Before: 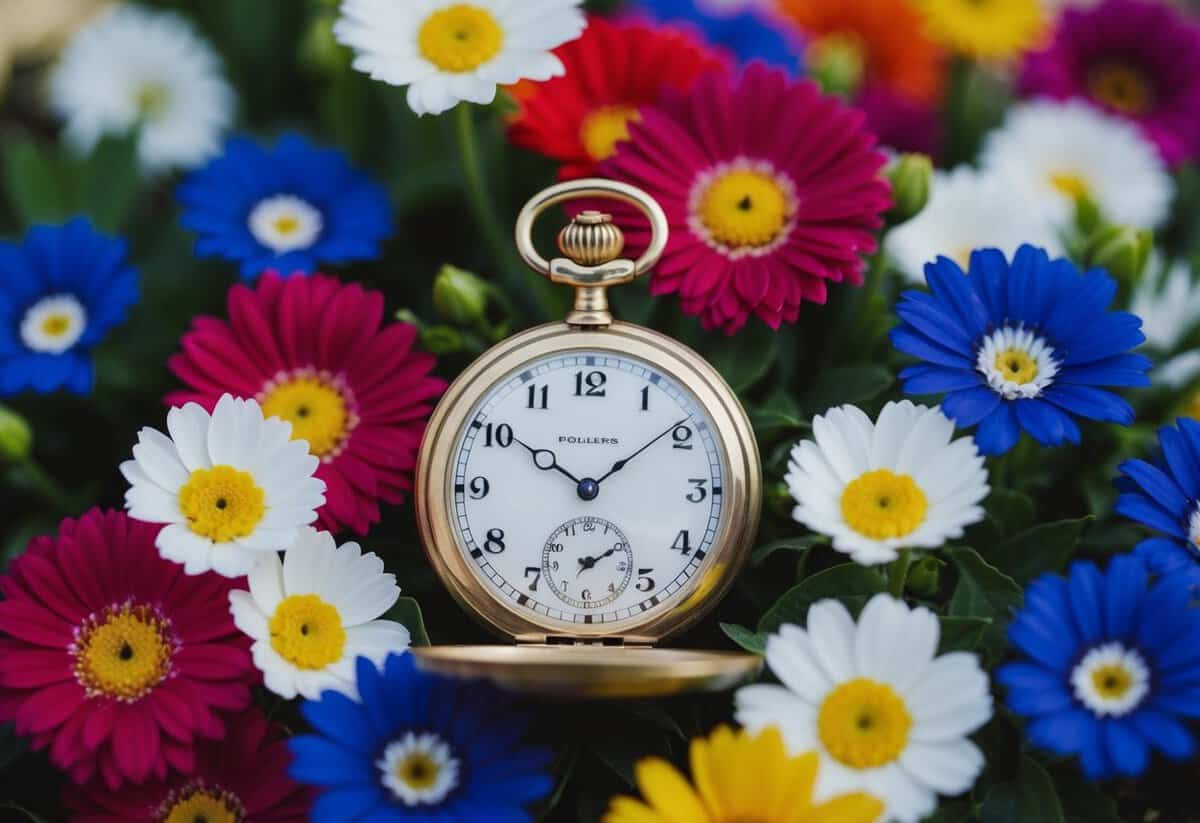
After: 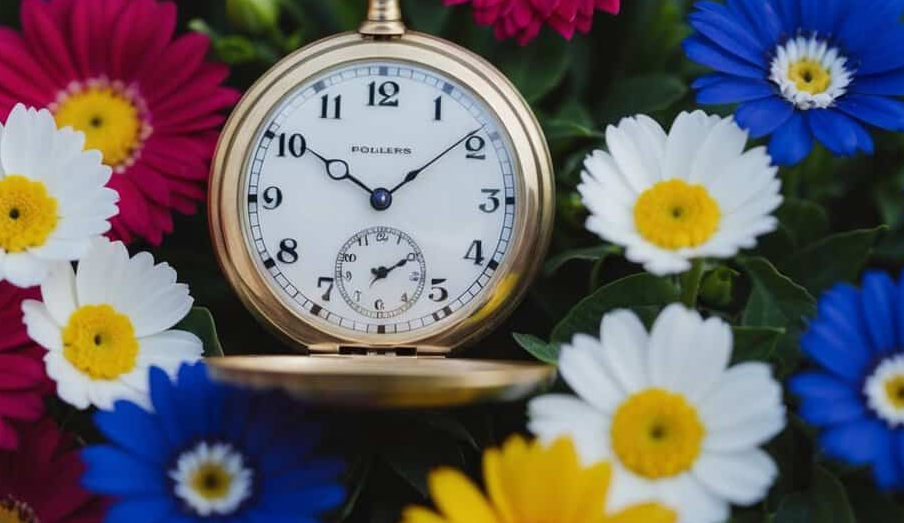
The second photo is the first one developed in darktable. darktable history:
crop and rotate: left 17.326%, top 35.333%, right 7.316%, bottom 1.031%
